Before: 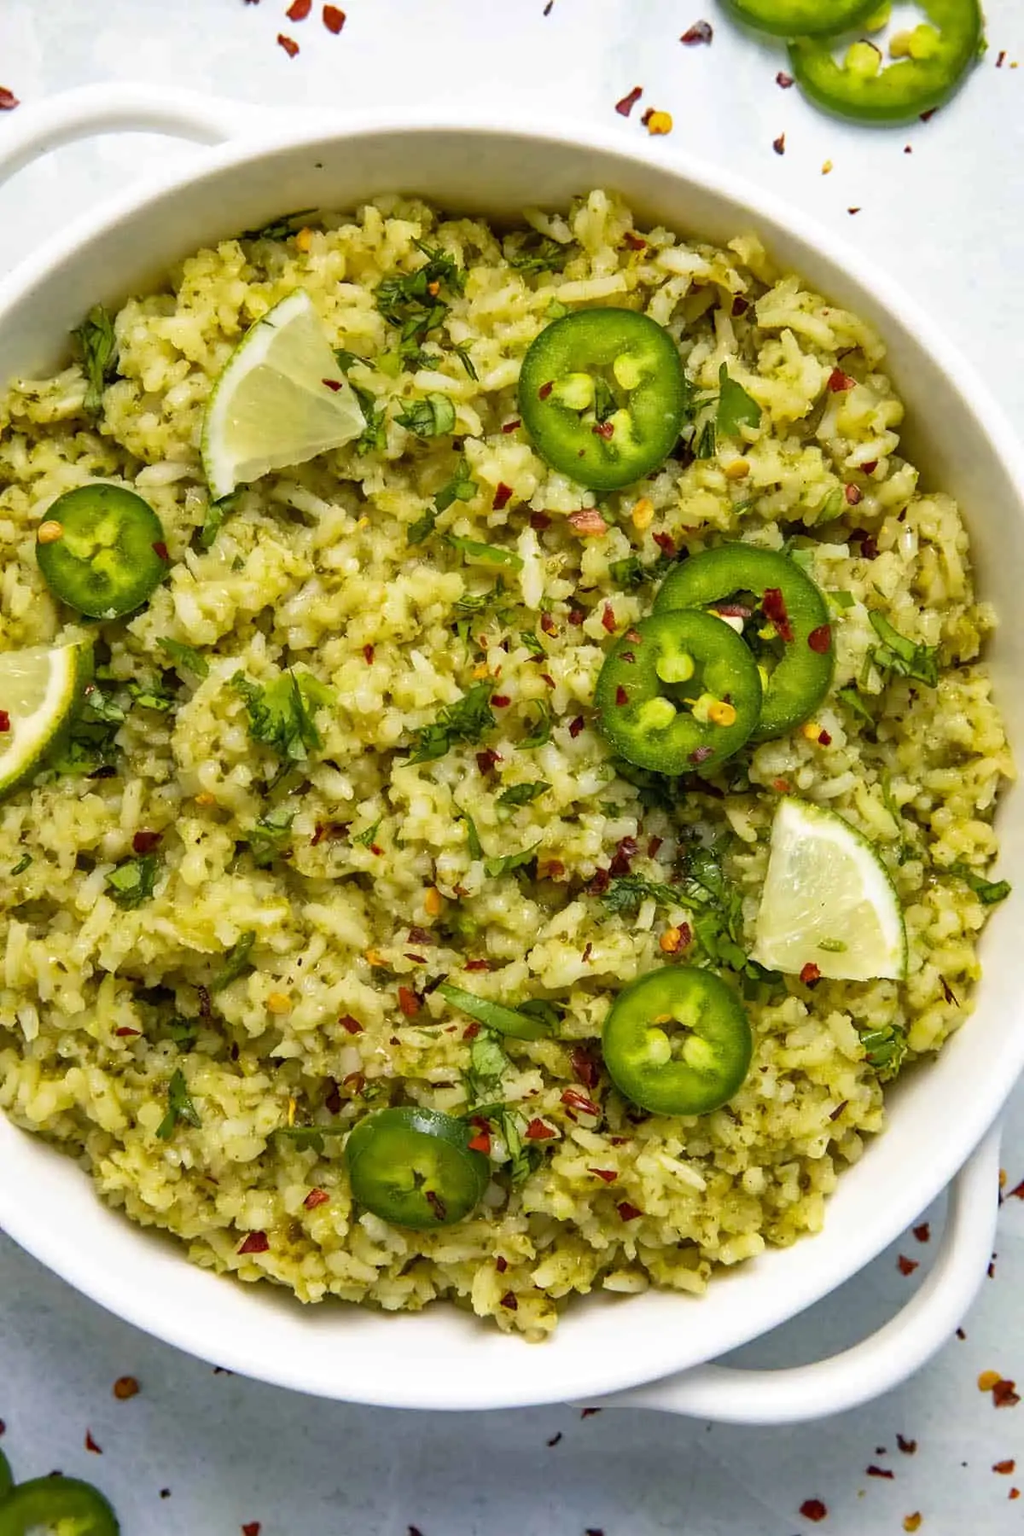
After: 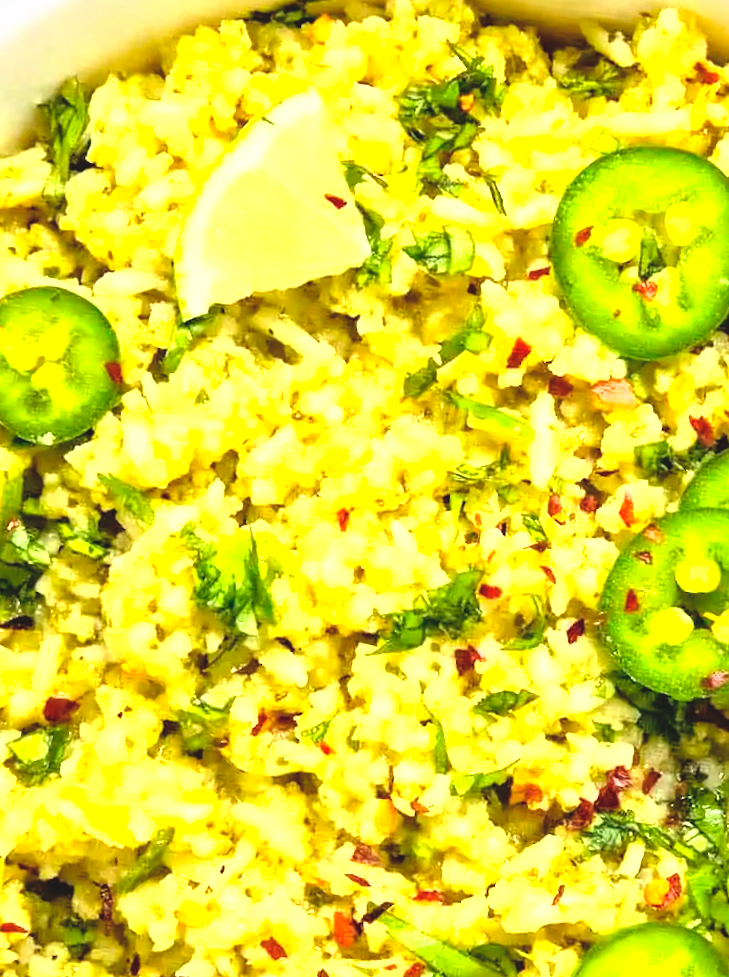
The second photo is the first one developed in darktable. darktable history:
contrast brightness saturation: contrast -0.113
crop and rotate: angle -6.38°, left 2.207%, top 6.744%, right 27.284%, bottom 30.23%
exposure: exposure 0.2 EV, compensate highlight preservation false
tone curve: curves: ch0 [(0, 0) (0.003, 0.005) (0.011, 0.018) (0.025, 0.041) (0.044, 0.072) (0.069, 0.113) (0.1, 0.163) (0.136, 0.221) (0.177, 0.289) (0.224, 0.366) (0.277, 0.452) (0.335, 0.546) (0.399, 0.65) (0.468, 0.763) (0.543, 0.885) (0.623, 0.93) (0.709, 0.946) (0.801, 0.963) (0.898, 0.981) (1, 1)]
